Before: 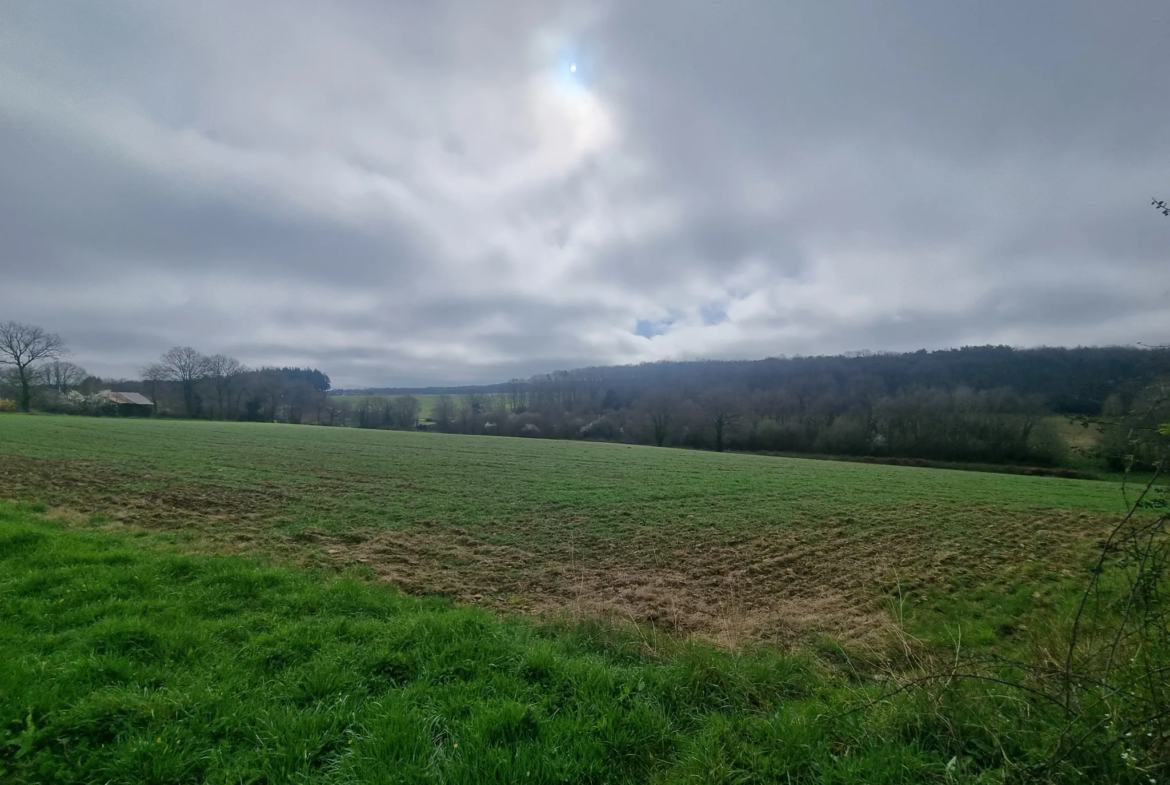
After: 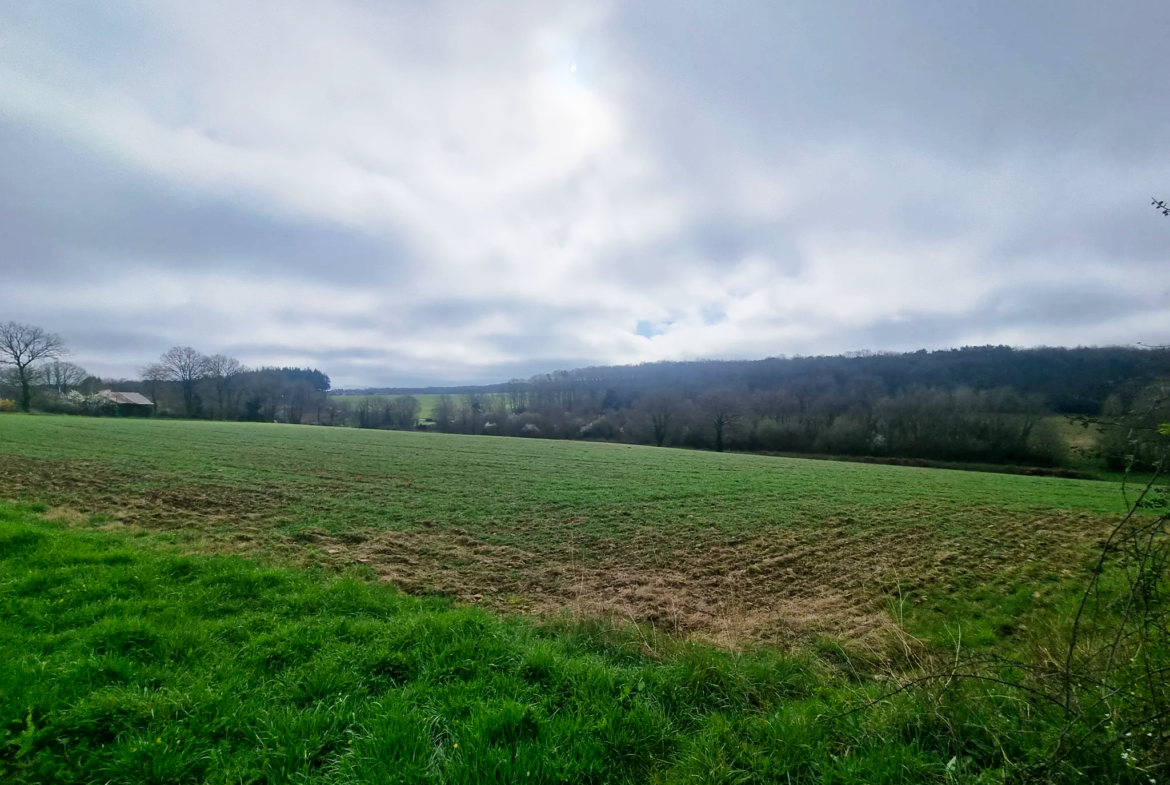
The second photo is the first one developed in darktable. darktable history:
tone curve: curves: ch0 [(0, 0) (0.051, 0.027) (0.096, 0.071) (0.241, 0.247) (0.455, 0.52) (0.594, 0.692) (0.715, 0.845) (0.84, 0.936) (1, 1)]; ch1 [(0, 0) (0.1, 0.038) (0.318, 0.243) (0.399, 0.351) (0.478, 0.469) (0.499, 0.499) (0.534, 0.549) (0.565, 0.605) (0.601, 0.644) (0.666, 0.701) (1, 1)]; ch2 [(0, 0) (0.453, 0.45) (0.479, 0.483) (0.504, 0.499) (0.52, 0.508) (0.561, 0.573) (0.592, 0.617) (0.824, 0.815) (1, 1)], preserve colors none
